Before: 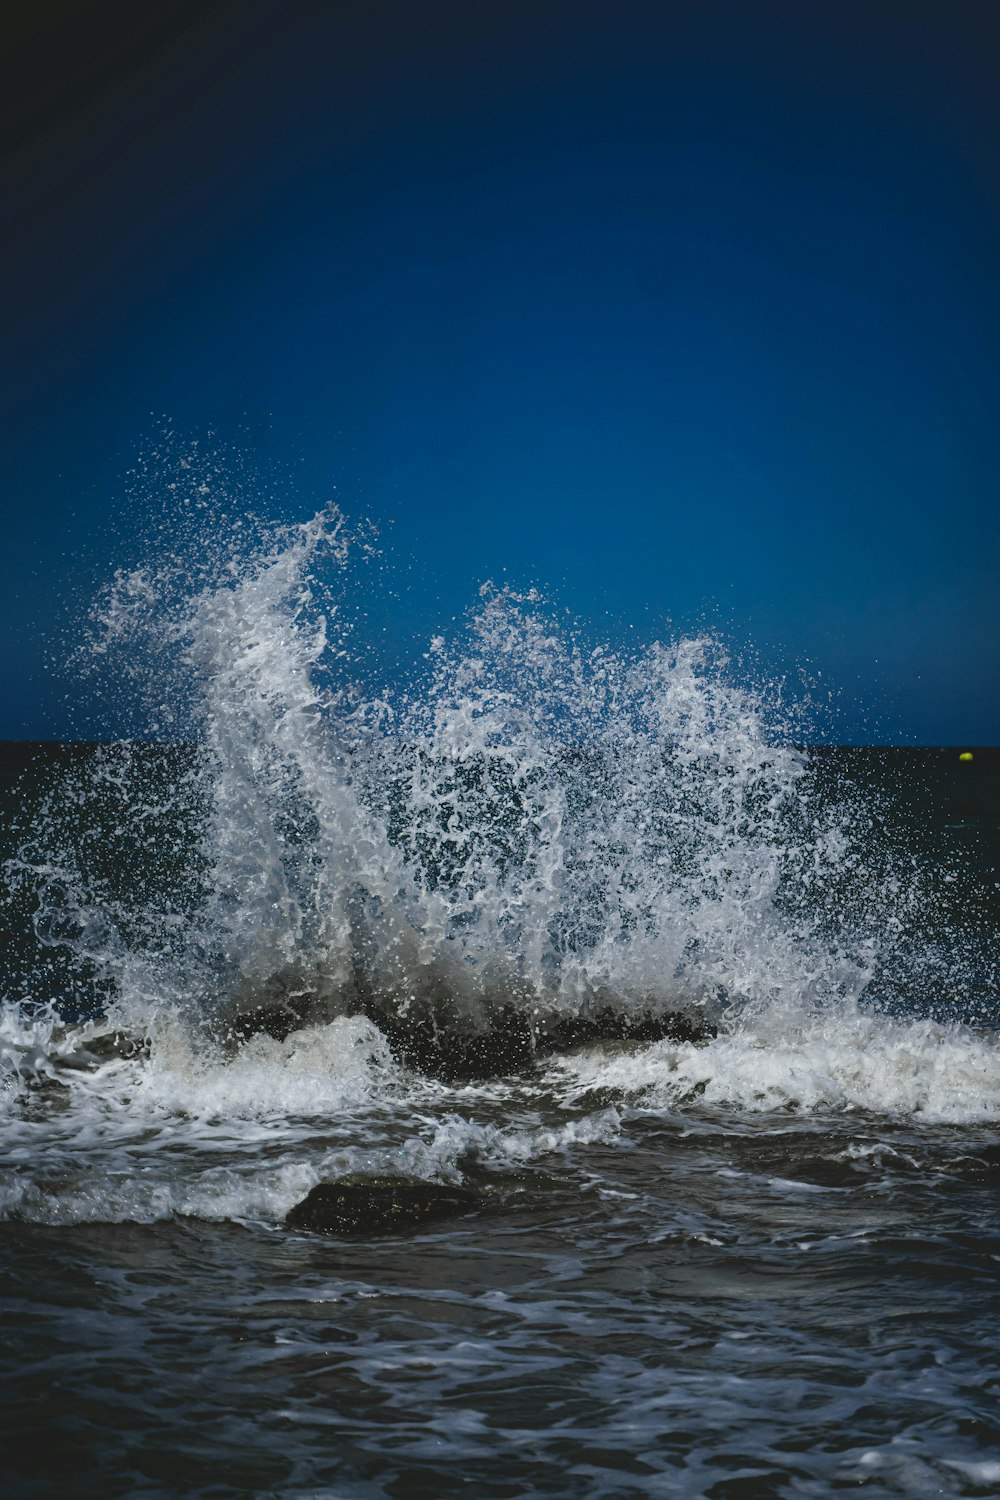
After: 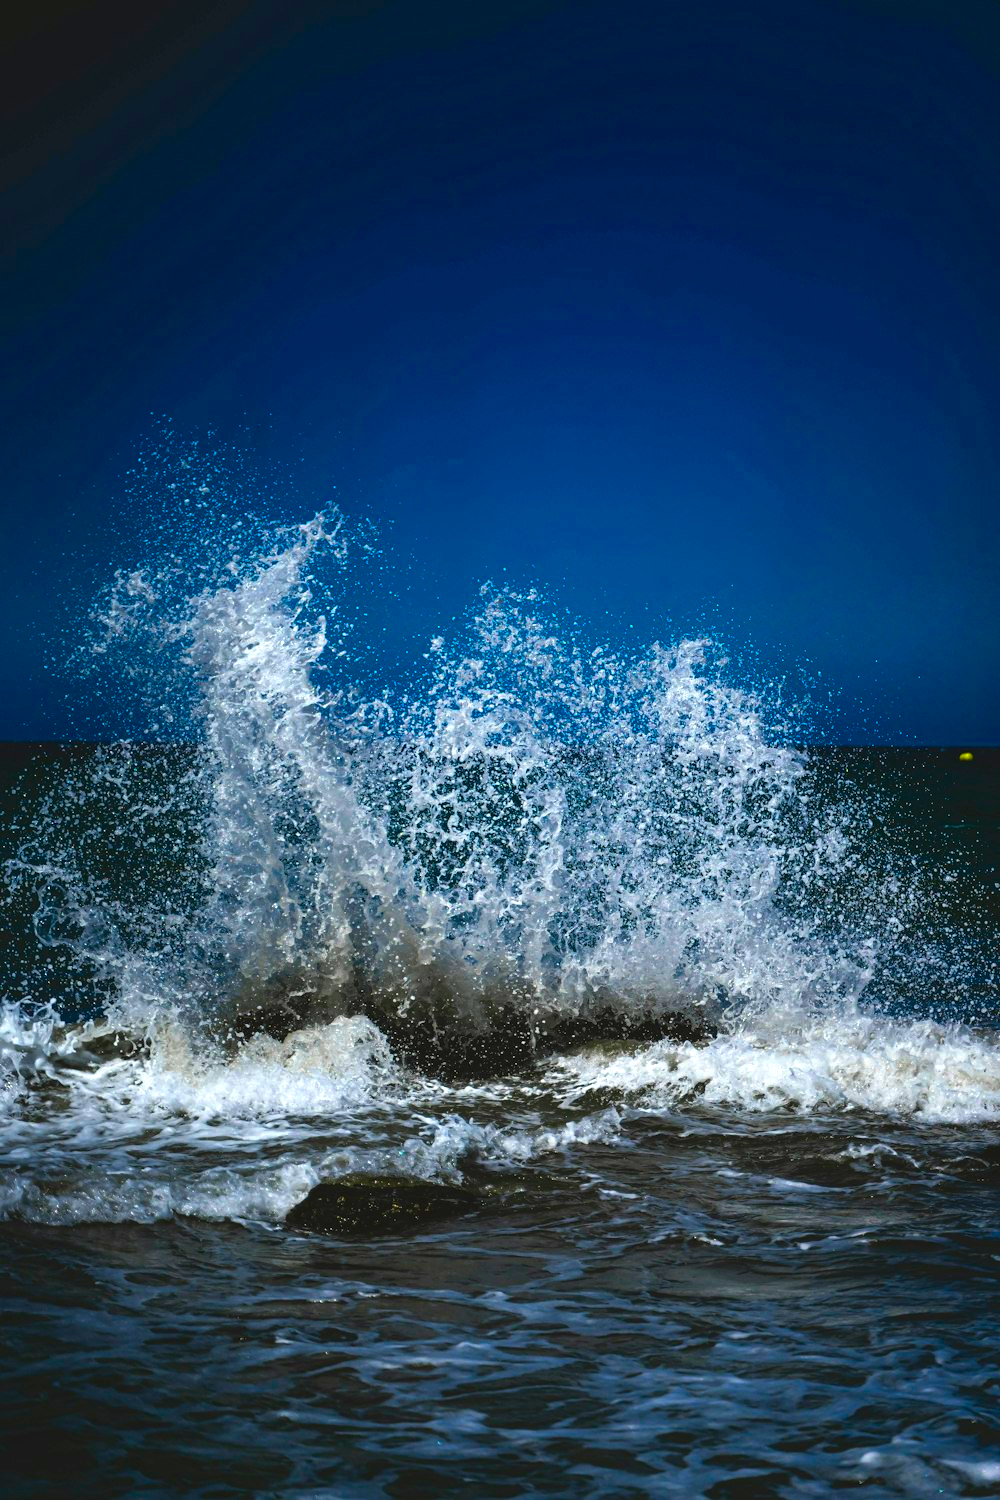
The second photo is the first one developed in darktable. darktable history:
color balance rgb: linear chroma grading › highlights 99.041%, linear chroma grading › global chroma 23.998%, perceptual saturation grading › global saturation 25.597%, perceptual saturation grading › highlights -50.347%, perceptual saturation grading › shadows 30.68%, perceptual brilliance grading › global brilliance 22.002%, perceptual brilliance grading › shadows -34.219%, global vibrance 9.434%
